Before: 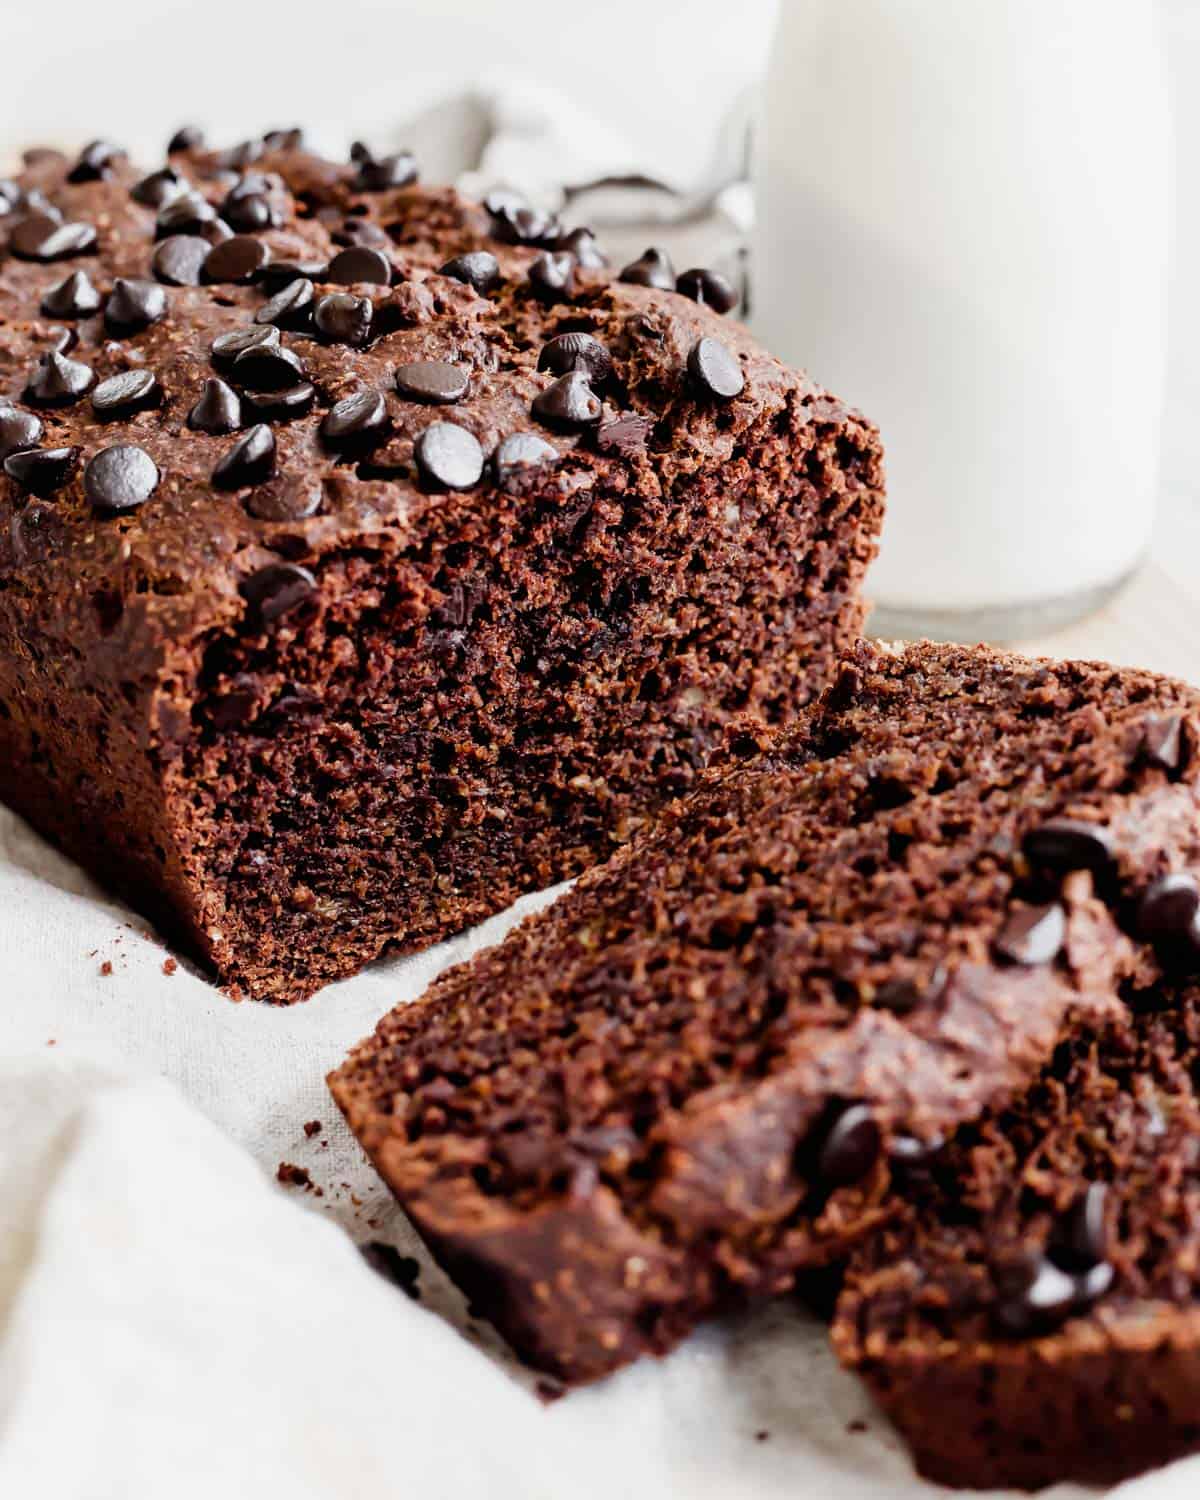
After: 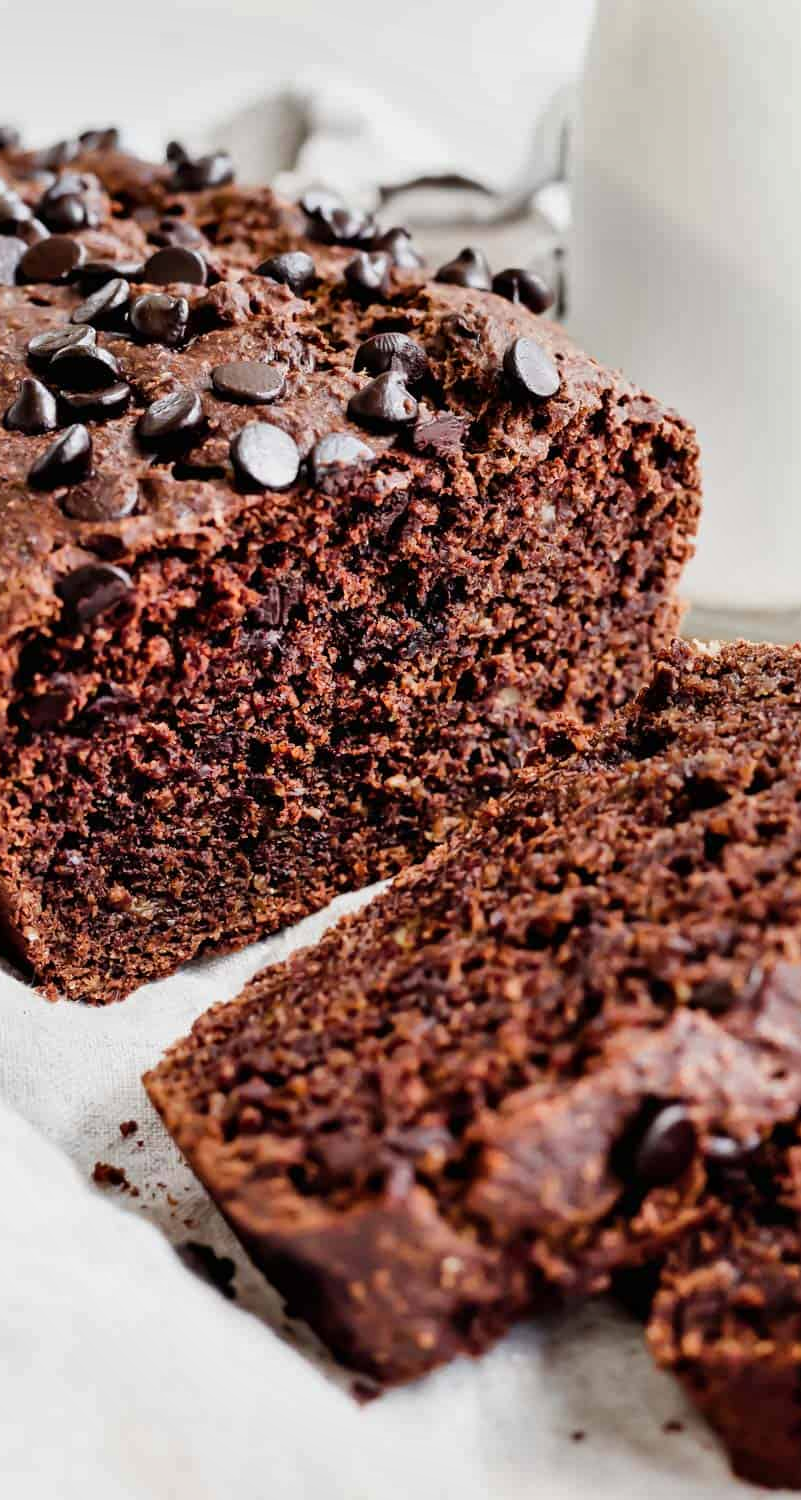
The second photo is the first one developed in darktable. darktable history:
shadows and highlights: white point adjustment 0.036, soften with gaussian
crop: left 15.387%, right 17.846%
